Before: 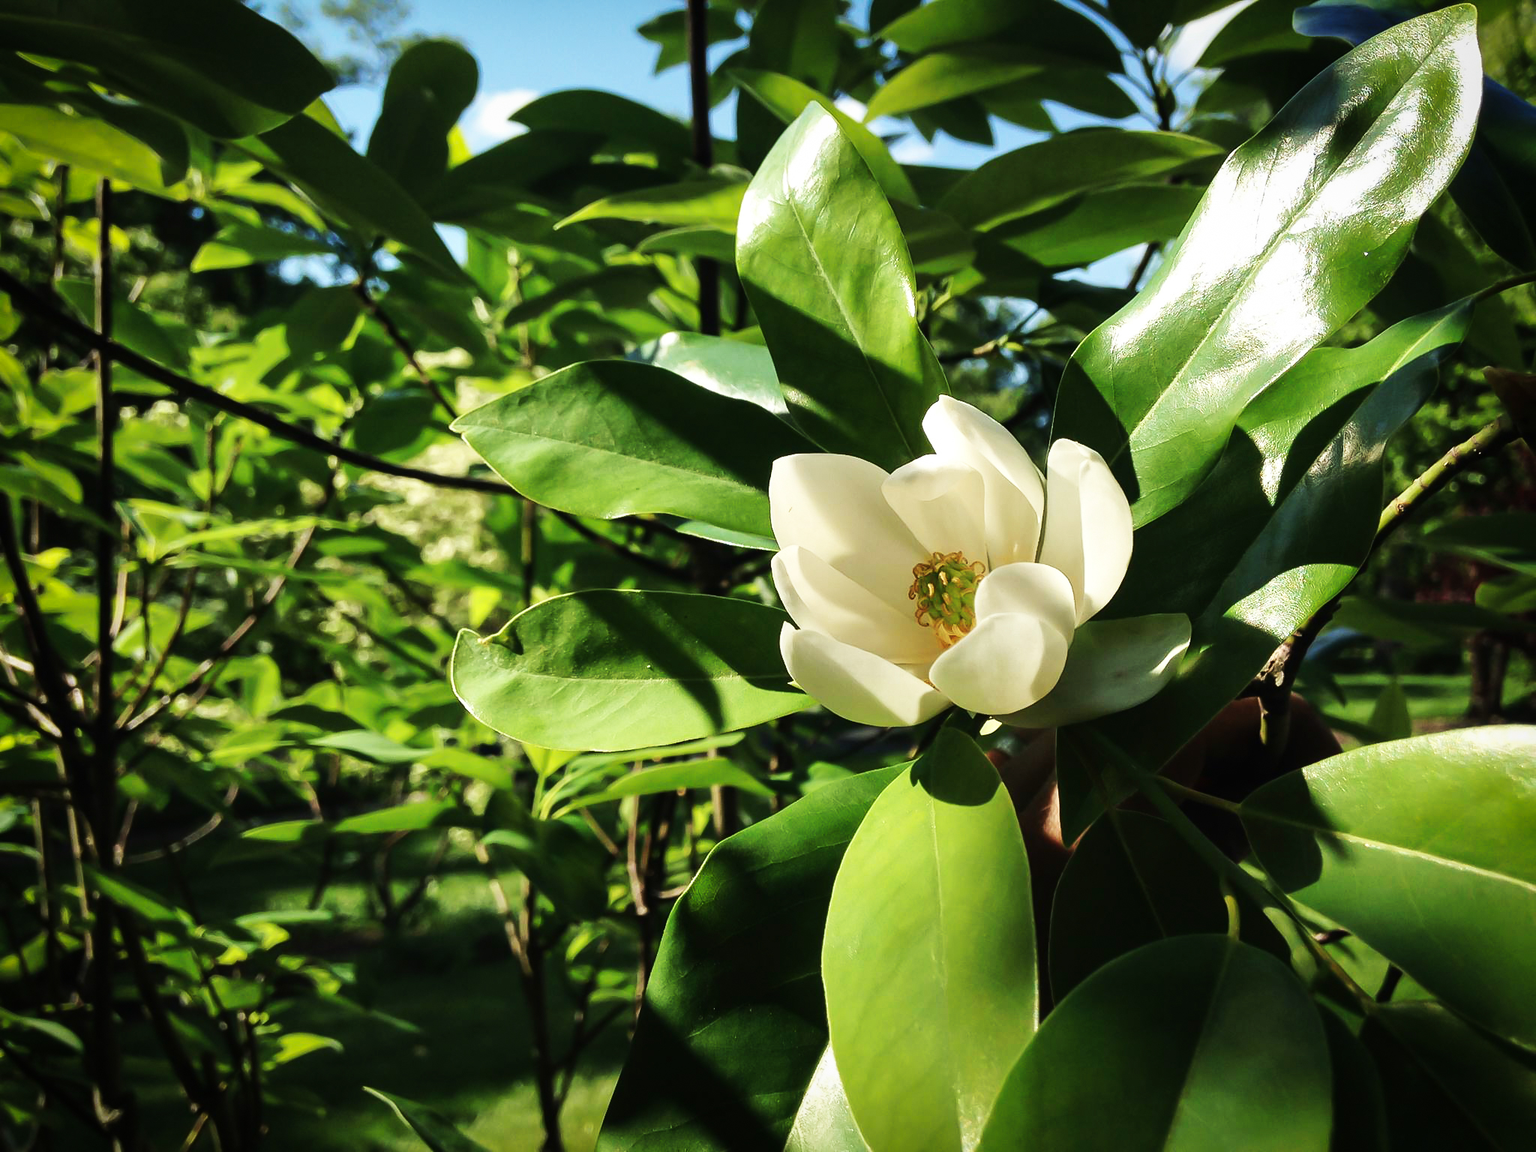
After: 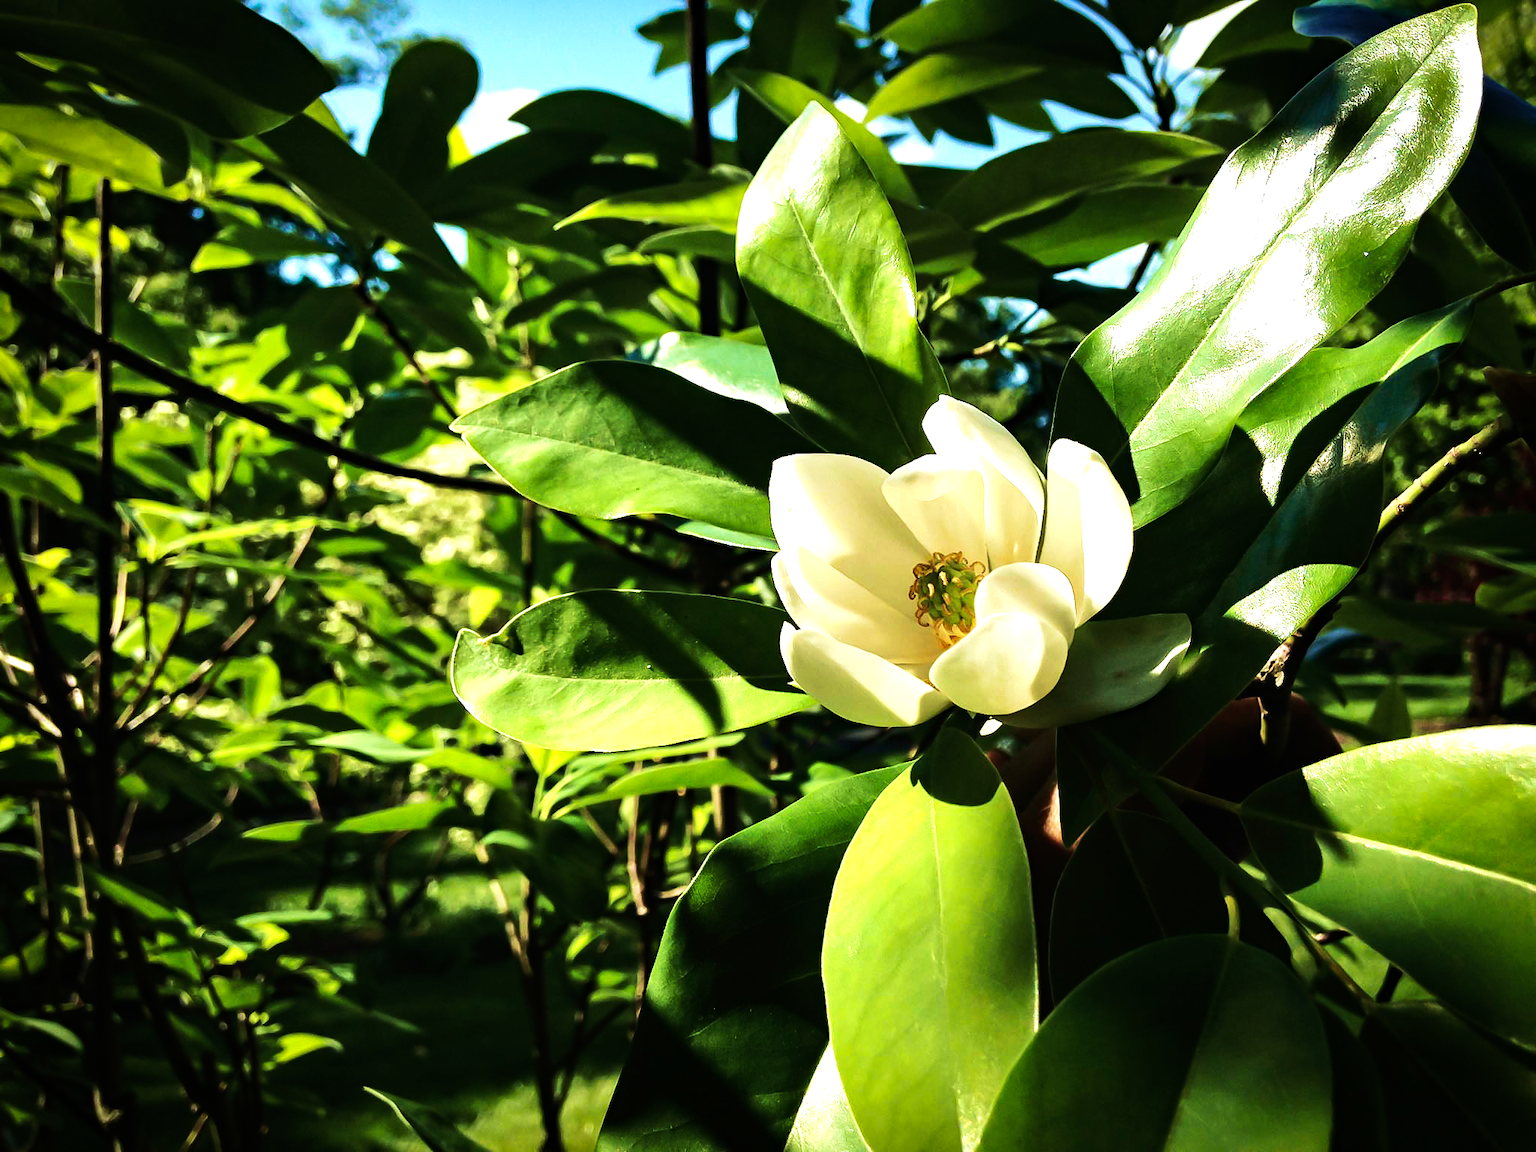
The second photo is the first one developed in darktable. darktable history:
velvia: strength 39.63%
haze removal: strength 0.29, distance 0.25, compatibility mode true, adaptive false
tone equalizer: -8 EV -0.75 EV, -7 EV -0.7 EV, -6 EV -0.6 EV, -5 EV -0.4 EV, -3 EV 0.4 EV, -2 EV 0.6 EV, -1 EV 0.7 EV, +0 EV 0.75 EV, edges refinement/feathering 500, mask exposure compensation -1.57 EV, preserve details no
